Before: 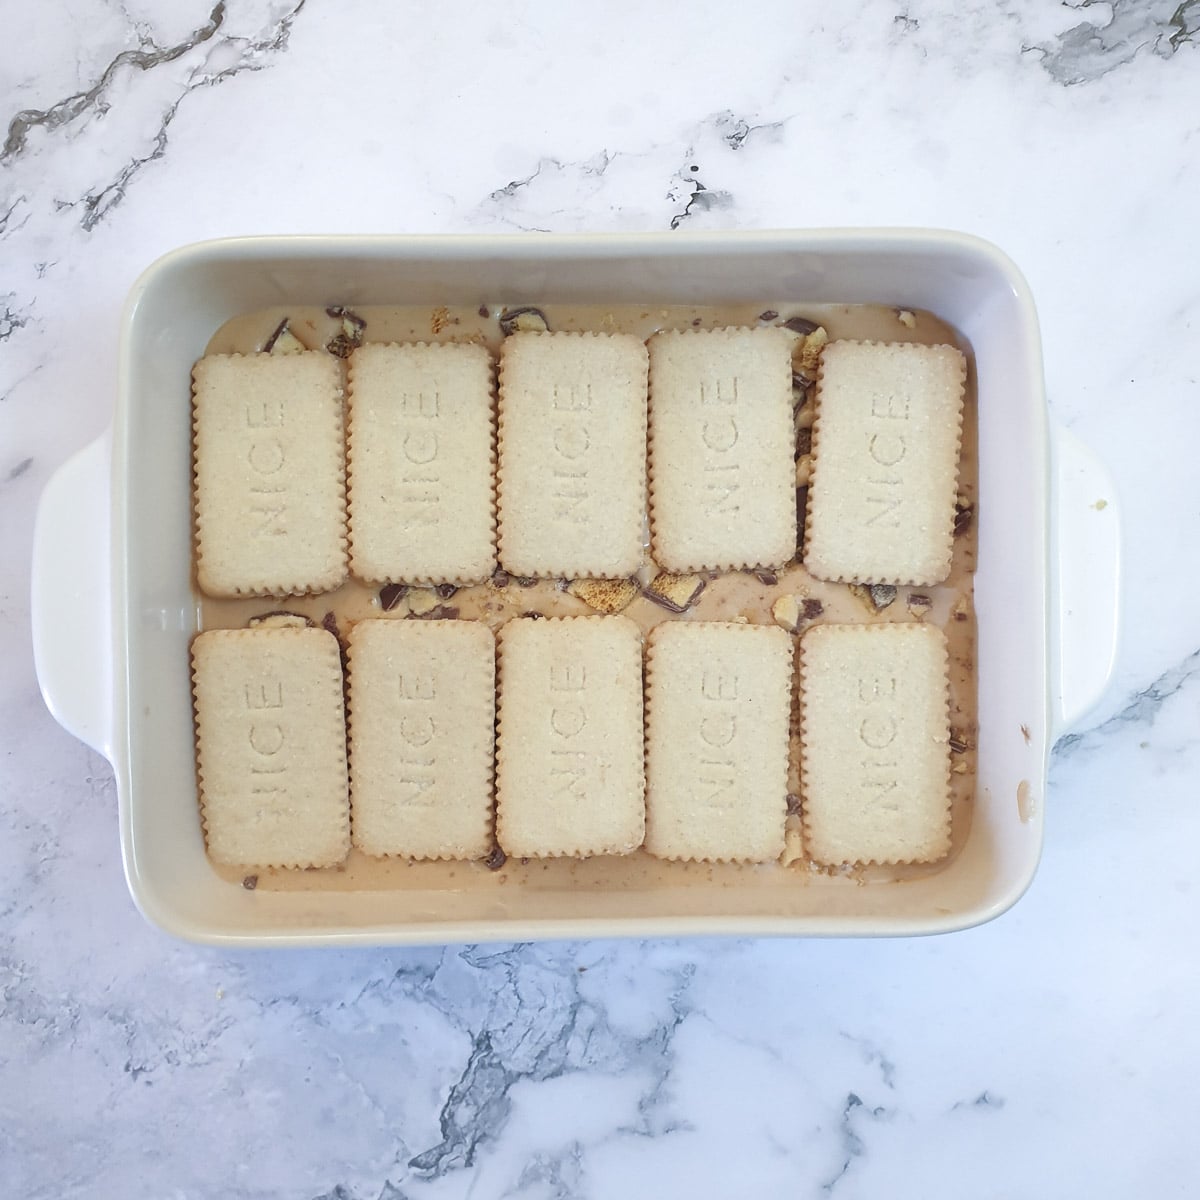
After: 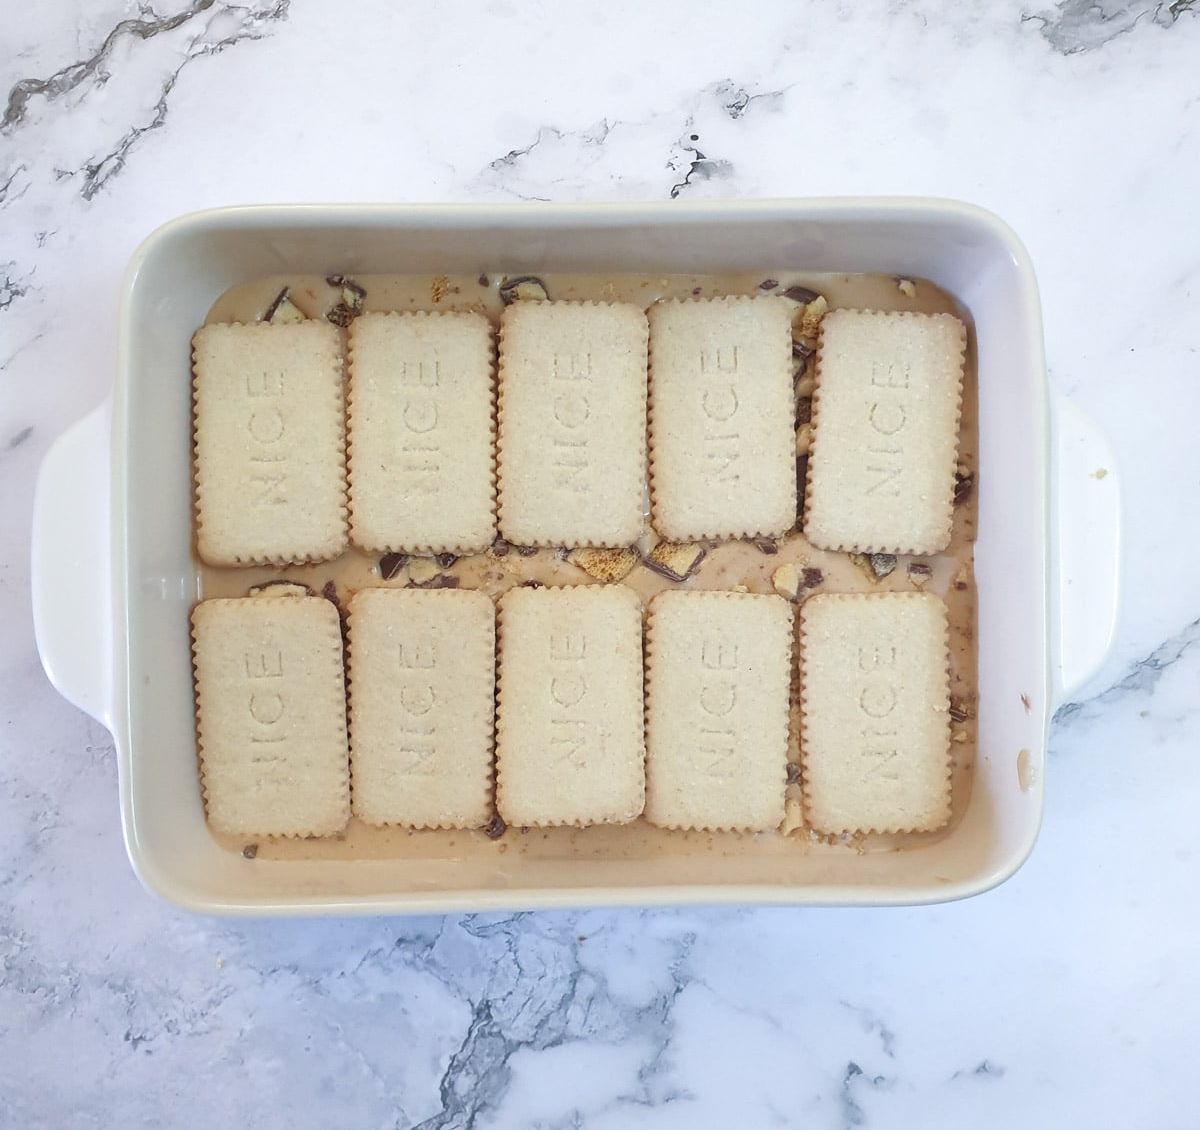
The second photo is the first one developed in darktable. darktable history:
crop and rotate: top 2.628%, bottom 3.182%
